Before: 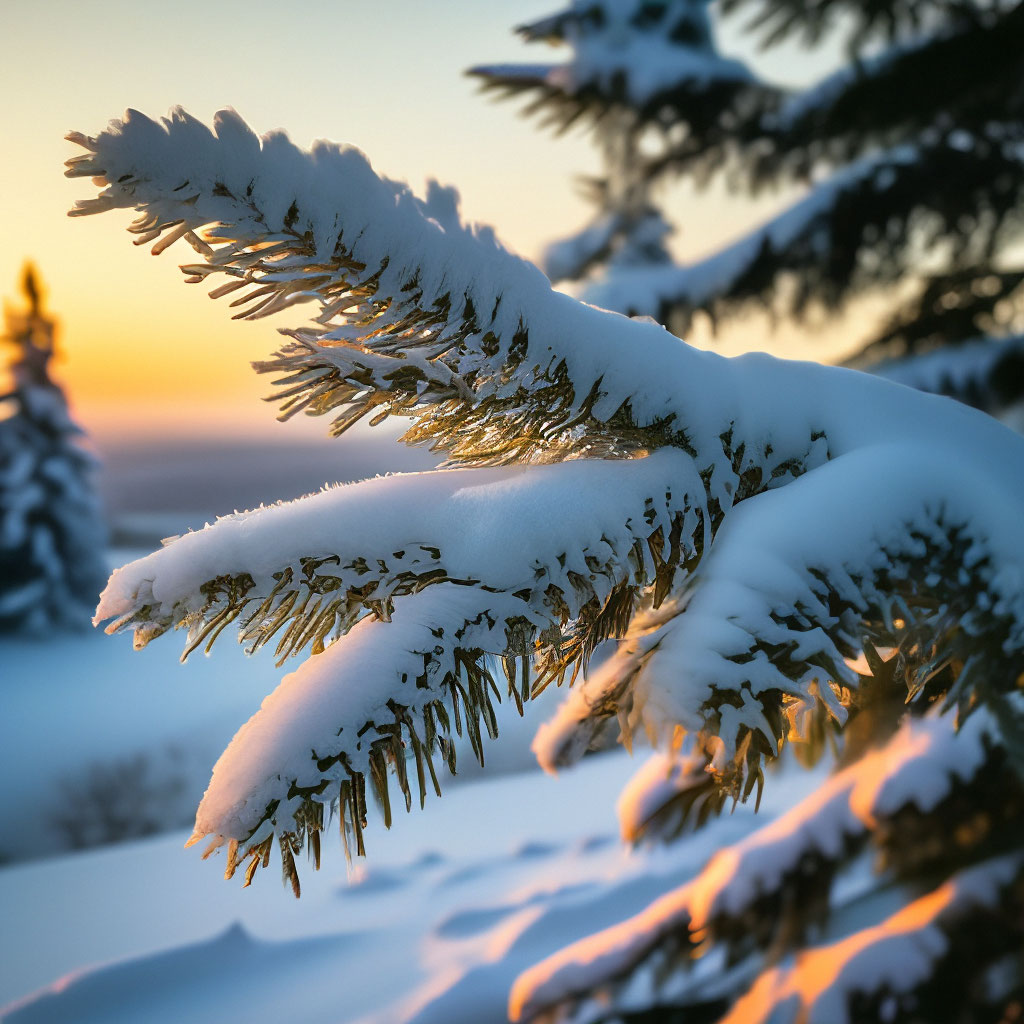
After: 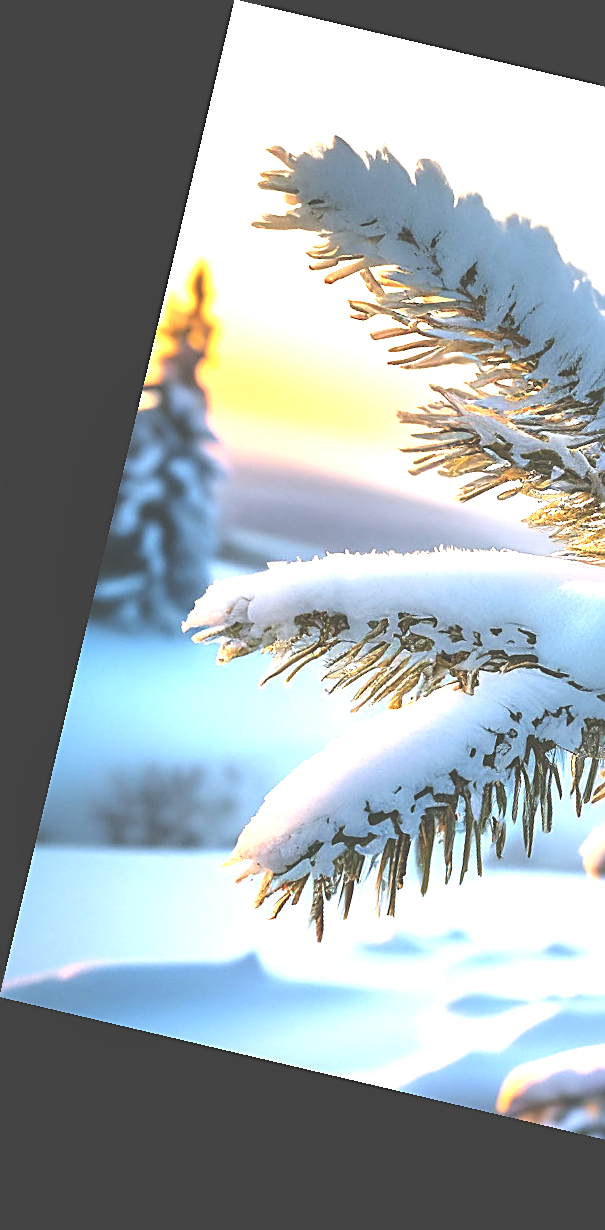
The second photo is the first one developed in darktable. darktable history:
crop and rotate: left 0%, top 0%, right 50.845%
sharpen: on, module defaults
exposure: black level correction -0.023, exposure 1.397 EV, compensate highlight preservation false
local contrast: mode bilateral grid, contrast 20, coarseness 50, detail 120%, midtone range 0.2
rotate and perspective: rotation 13.27°, automatic cropping off
